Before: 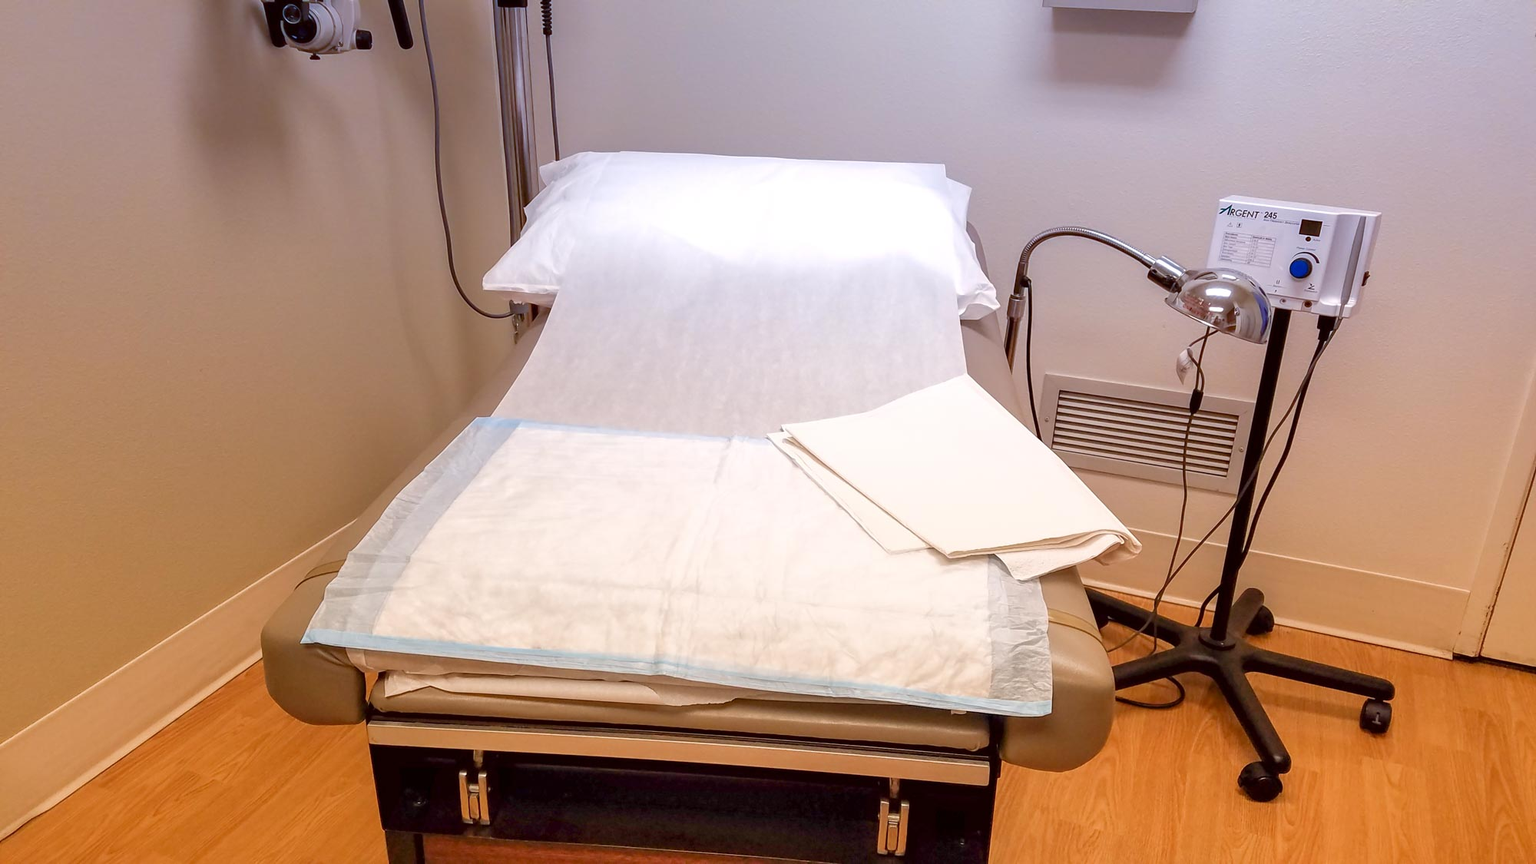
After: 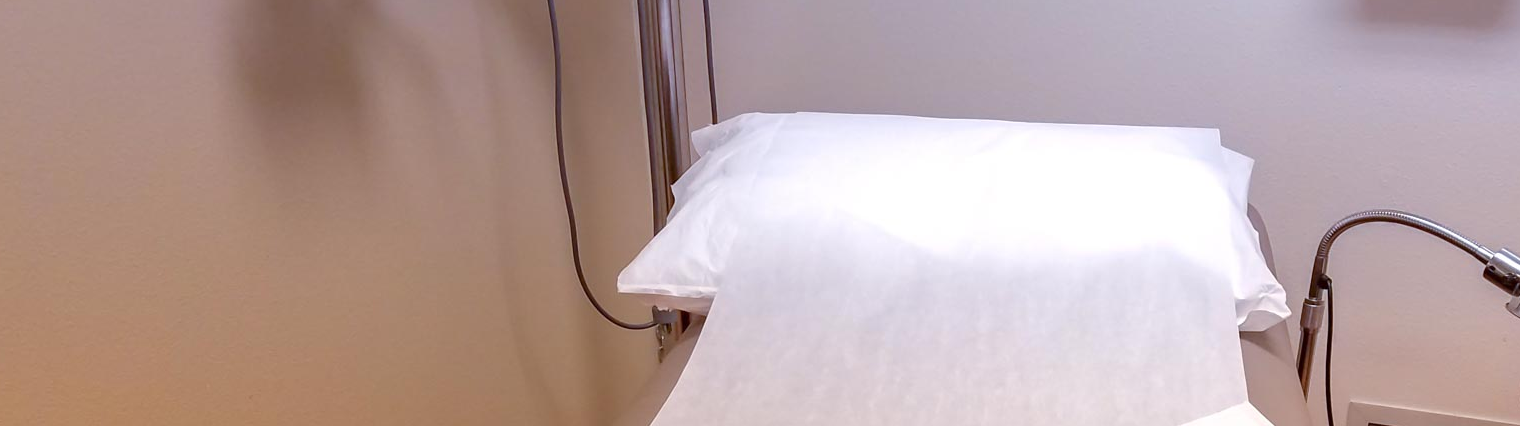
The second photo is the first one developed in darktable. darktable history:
crop: left 0.571%, top 7.637%, right 23.424%, bottom 54.444%
